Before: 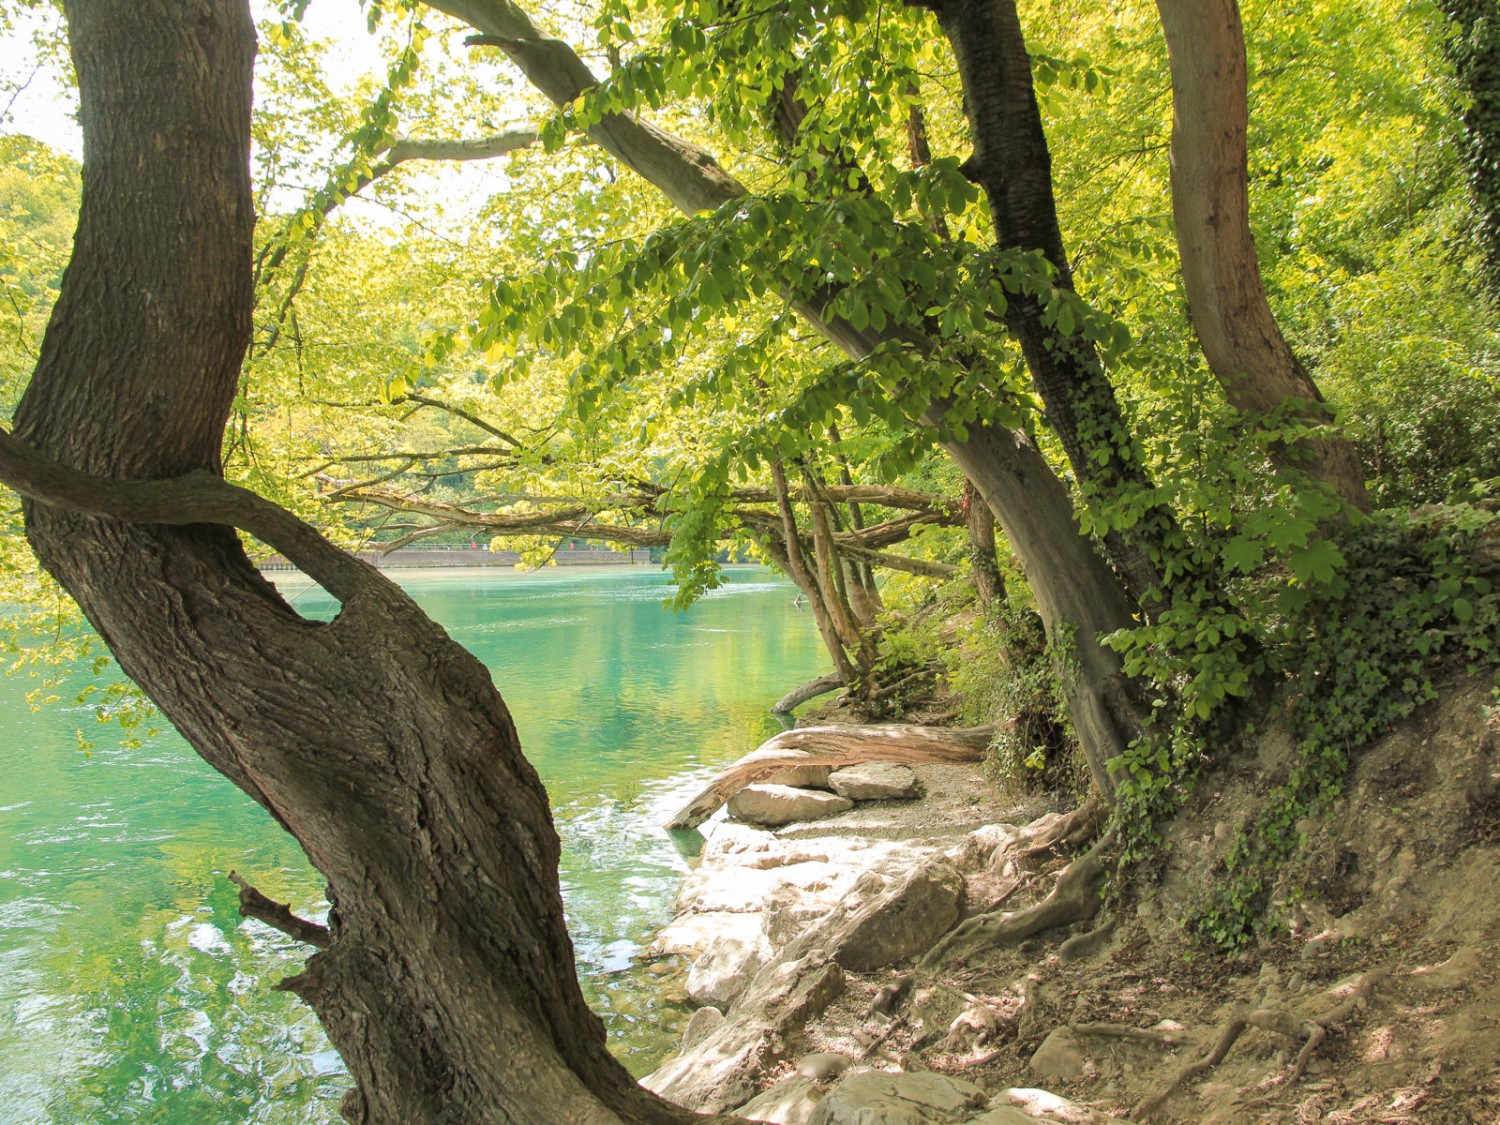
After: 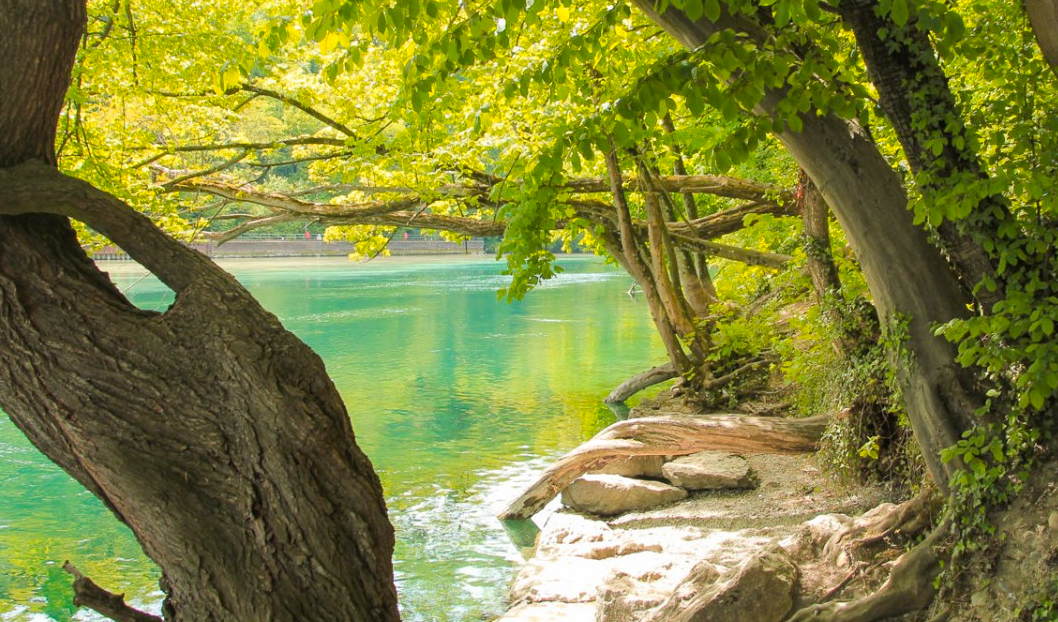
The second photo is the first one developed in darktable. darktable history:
color balance: output saturation 120%
crop: left 11.123%, top 27.61%, right 18.3%, bottom 17.034%
